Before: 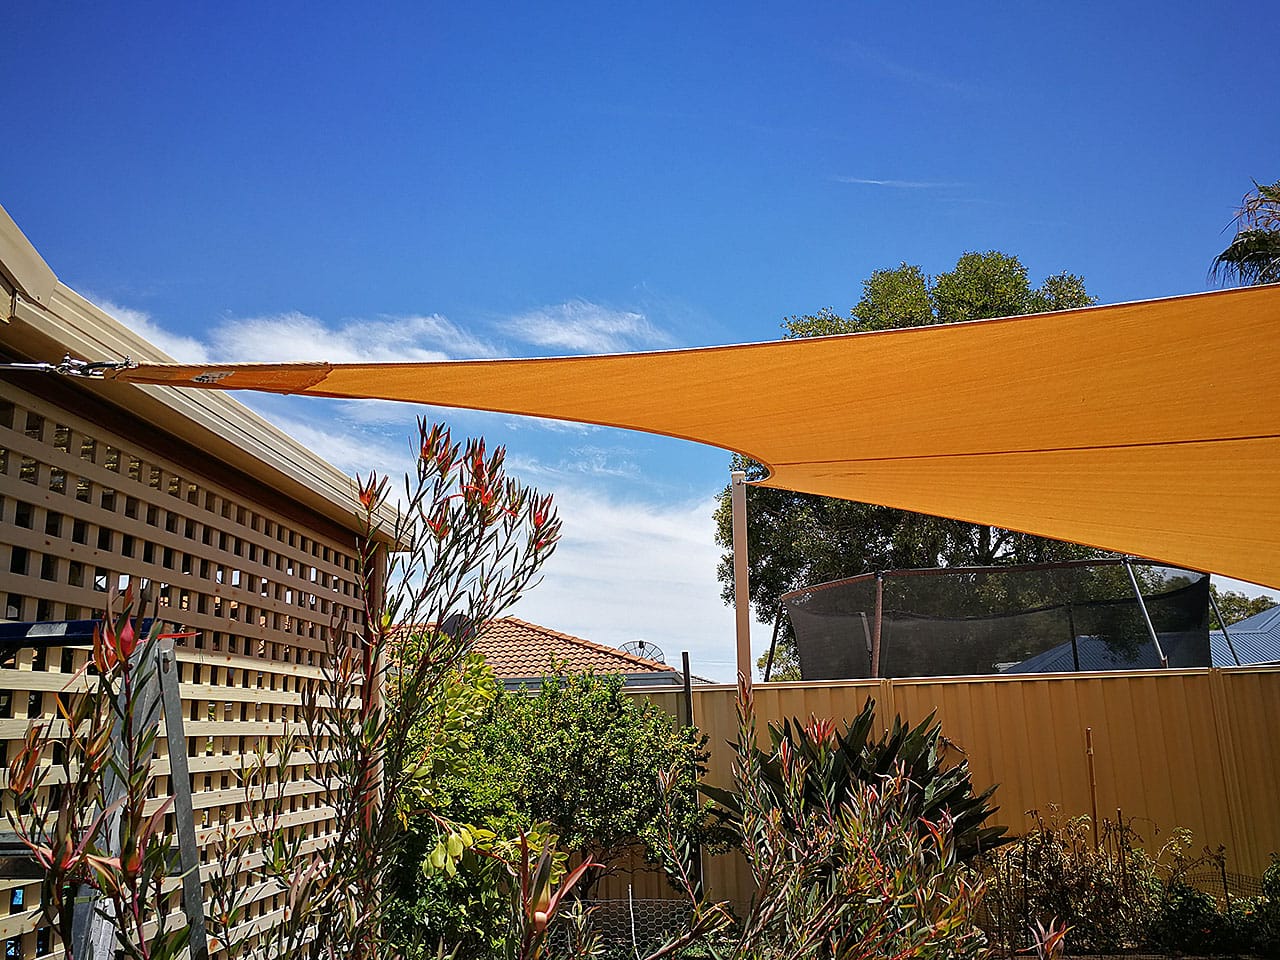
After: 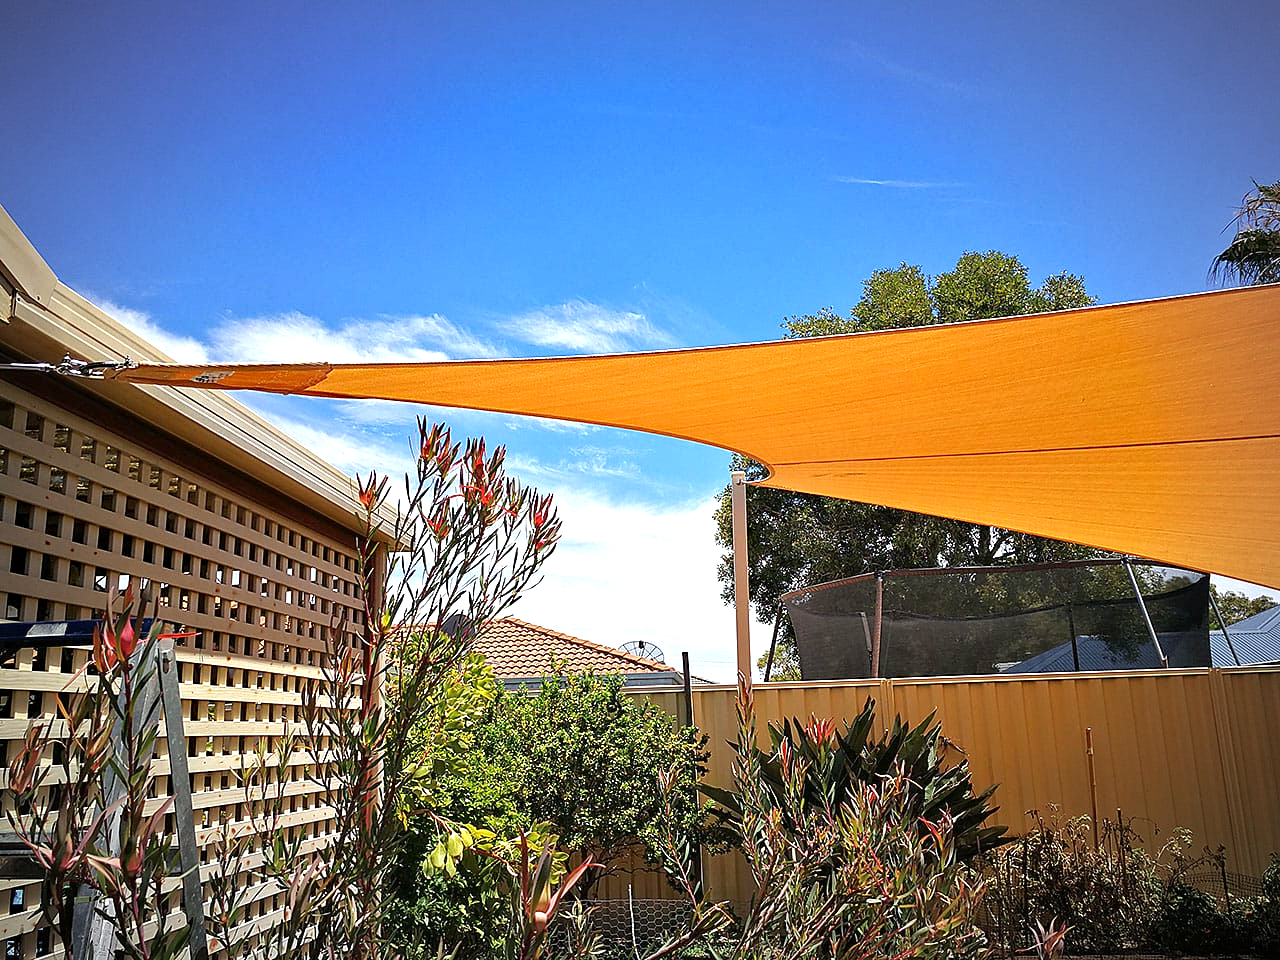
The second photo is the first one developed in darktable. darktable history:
vignetting: fall-off radius 70%, automatic ratio true
exposure: exposure 0.657 EV, compensate highlight preservation false
haze removal: compatibility mode true, adaptive false
